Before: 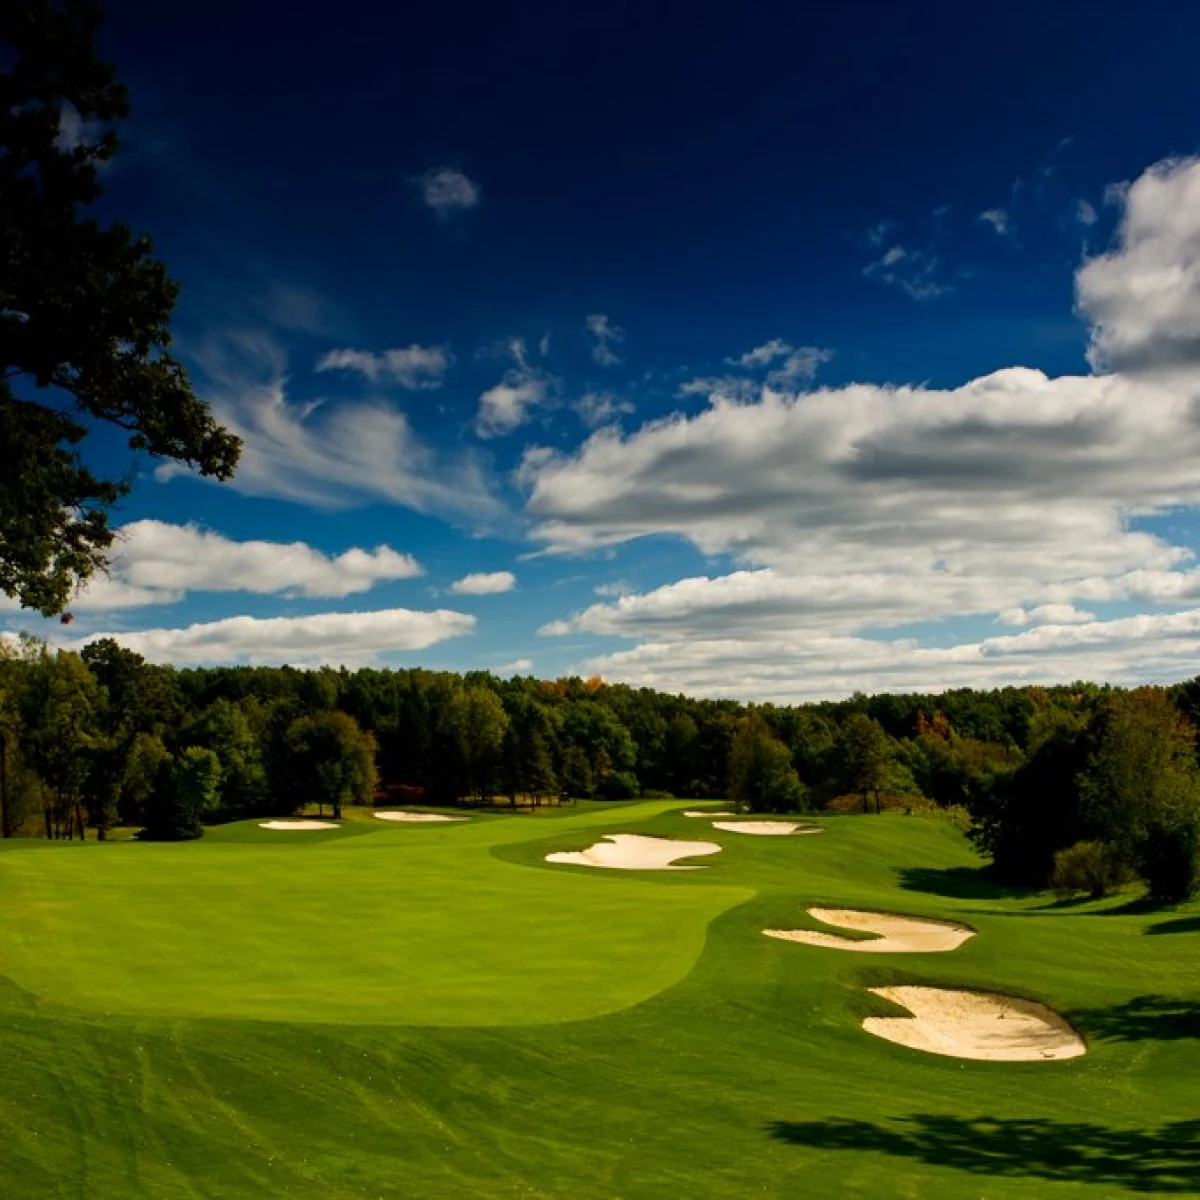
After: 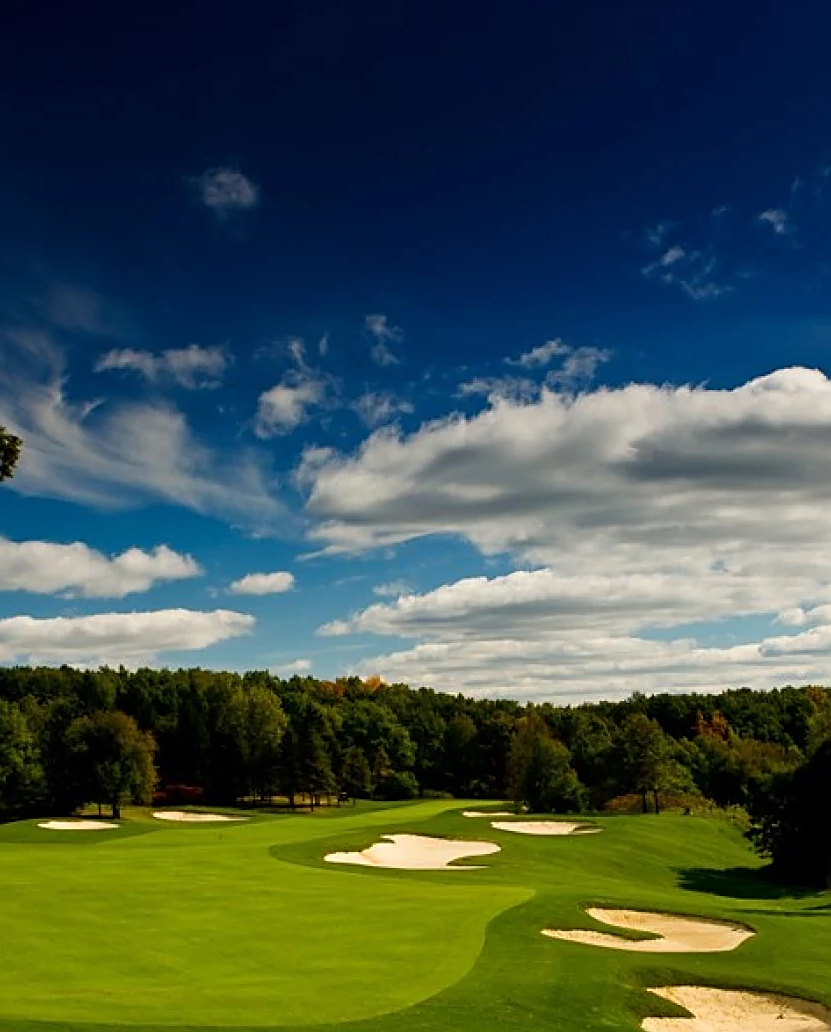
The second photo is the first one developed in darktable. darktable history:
sharpen: on, module defaults
crop: left 18.479%, right 12.2%, bottom 13.971%
